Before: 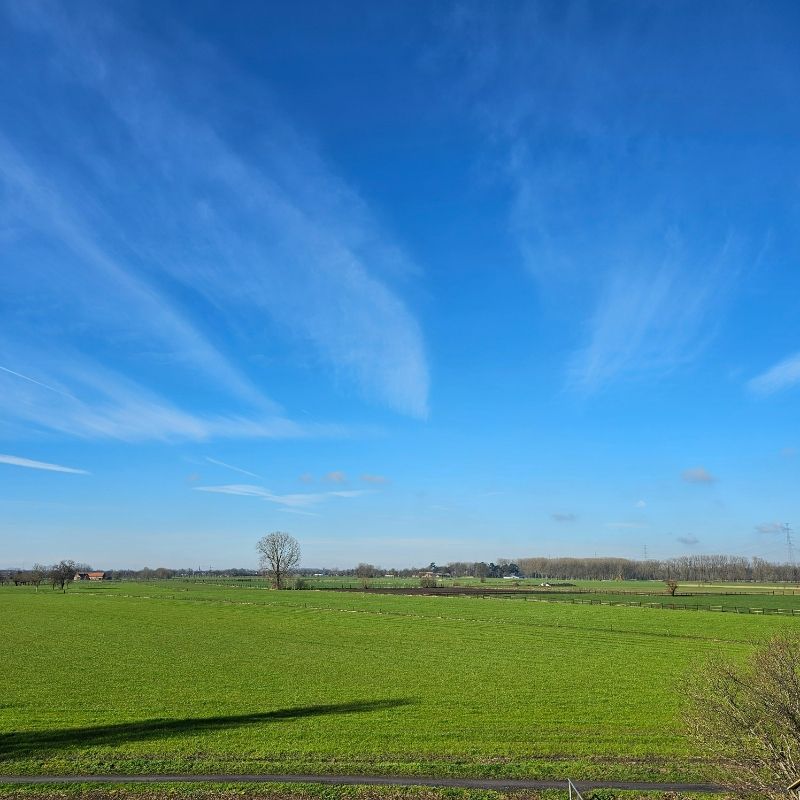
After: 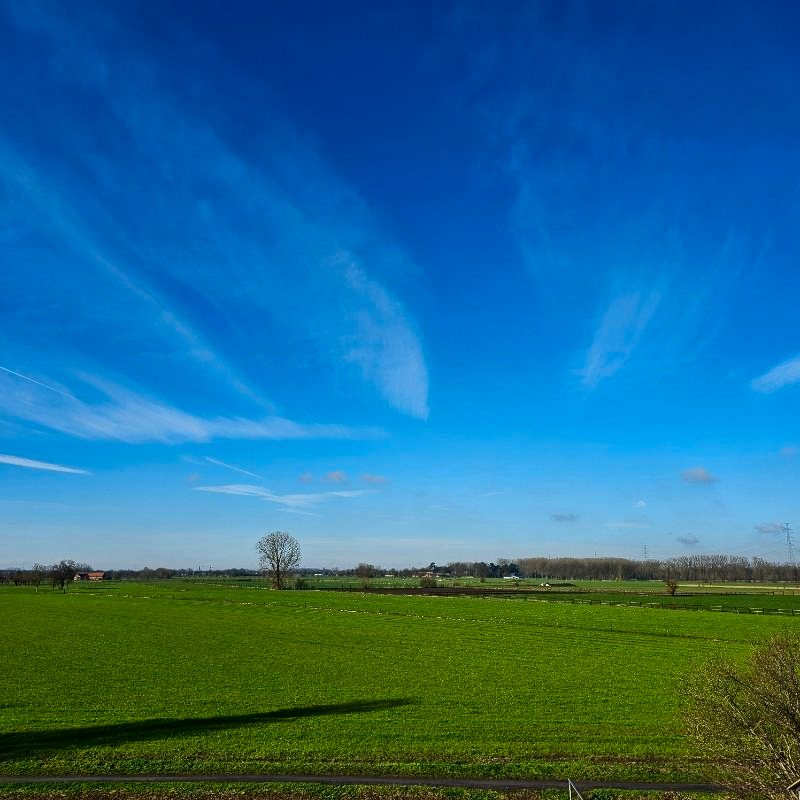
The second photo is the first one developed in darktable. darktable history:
contrast brightness saturation: contrast 0.13, brightness -0.24, saturation 0.14
bloom: on, module defaults
